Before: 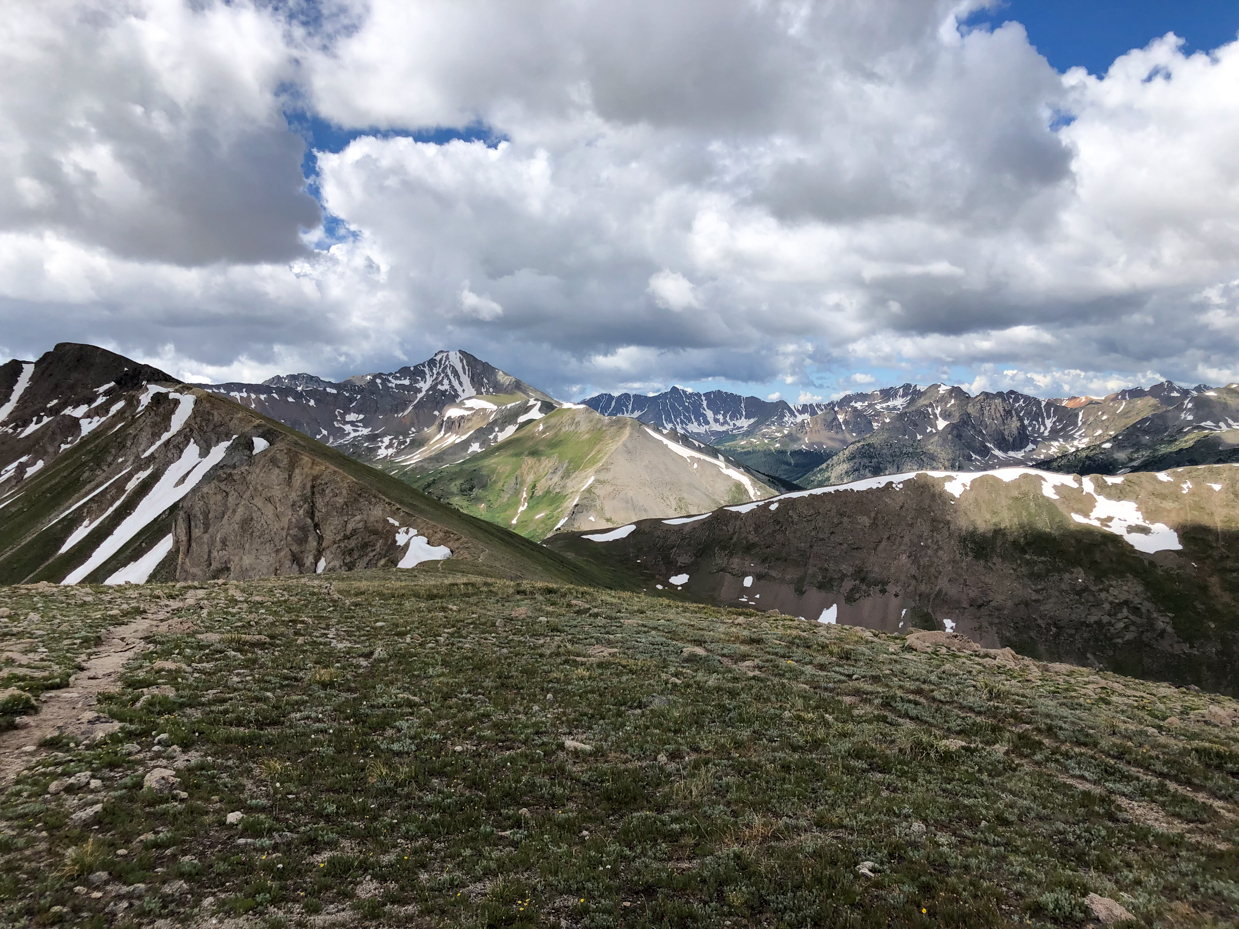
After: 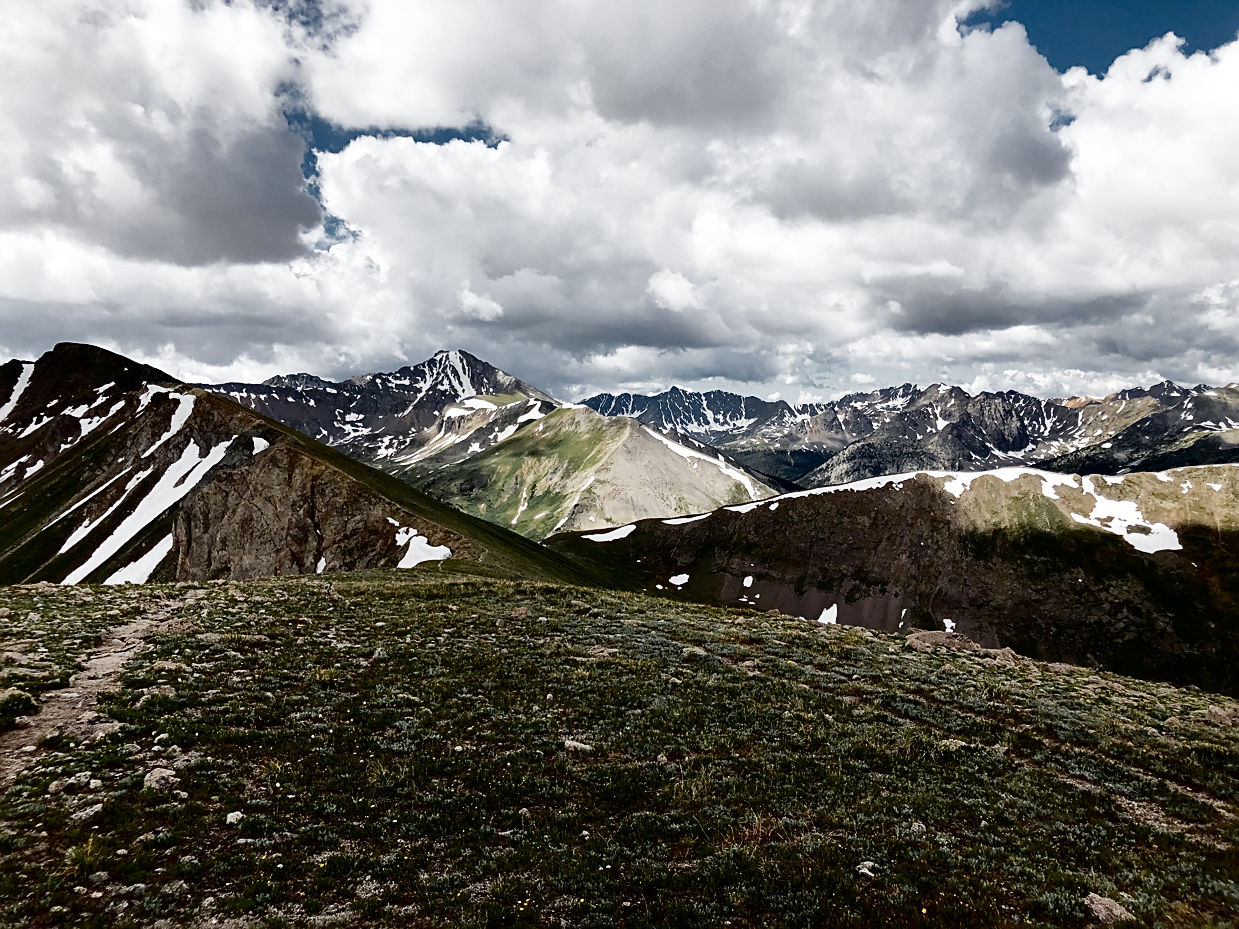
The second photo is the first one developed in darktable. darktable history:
contrast brightness saturation: brightness -0.515
color zones: curves: ch0 [(0.035, 0.242) (0.25, 0.5) (0.384, 0.214) (0.488, 0.255) (0.75, 0.5)]; ch1 [(0.063, 0.379) (0.25, 0.5) (0.354, 0.201) (0.489, 0.085) (0.729, 0.271)]; ch2 [(0.25, 0.5) (0.38, 0.517) (0.442, 0.51) (0.735, 0.456)]
base curve: curves: ch0 [(0, 0) (0.028, 0.03) (0.121, 0.232) (0.46, 0.748) (0.859, 0.968) (1, 1)], preserve colors none
sharpen: on, module defaults
